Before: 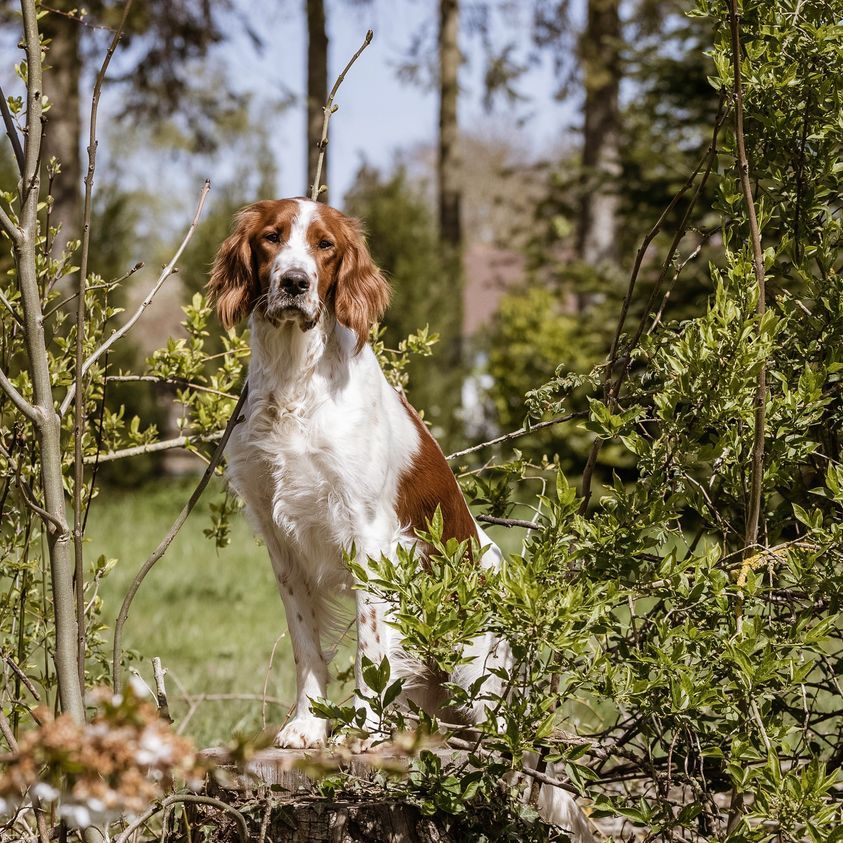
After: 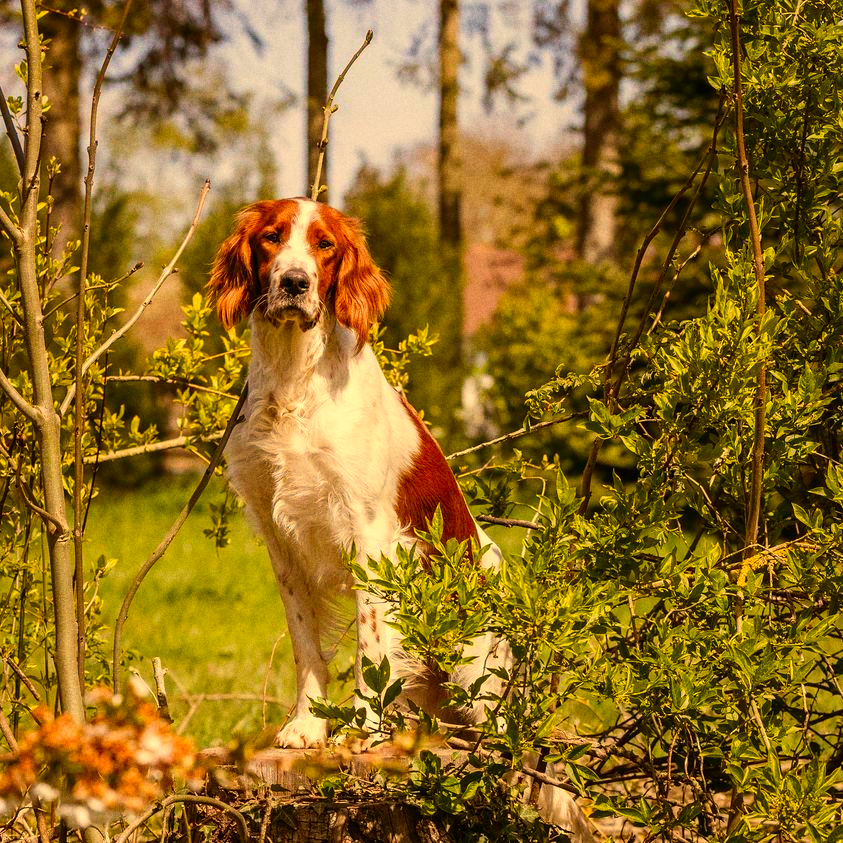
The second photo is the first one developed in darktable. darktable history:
white balance: red 1.123, blue 0.83
shadows and highlights: shadows -24.28, highlights 49.77, soften with gaussian
color correction: saturation 1.8
grain: coarseness 22.88 ISO
